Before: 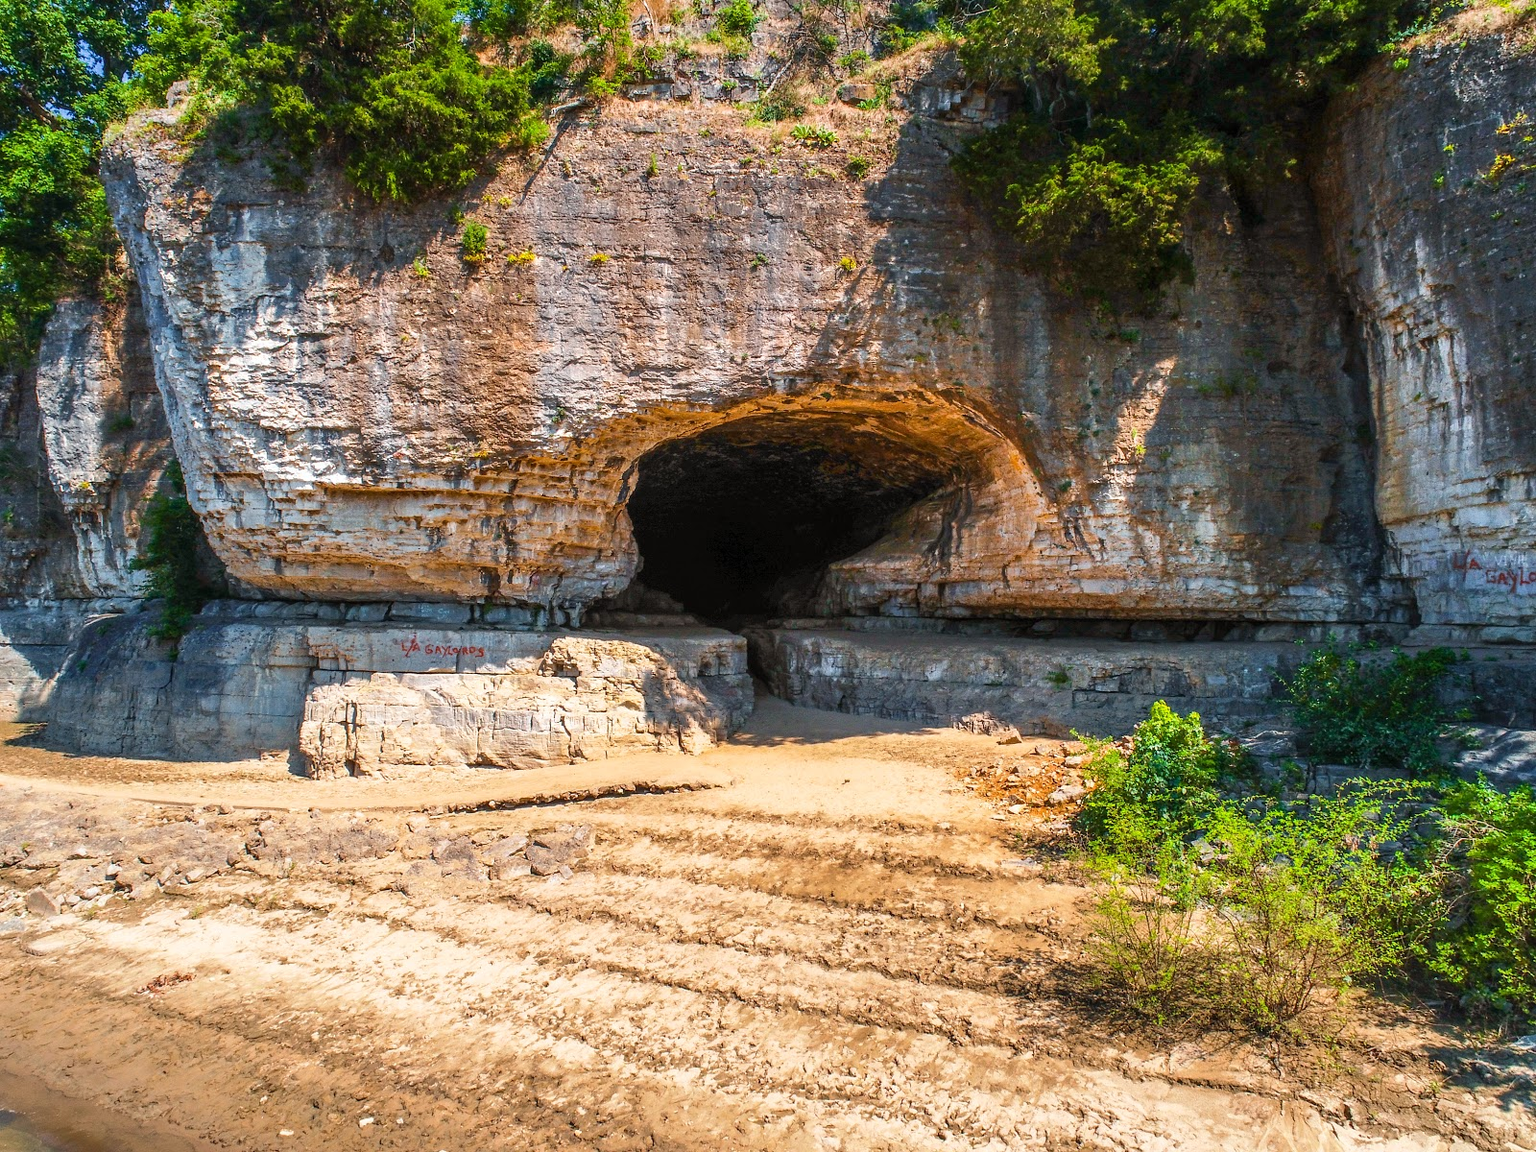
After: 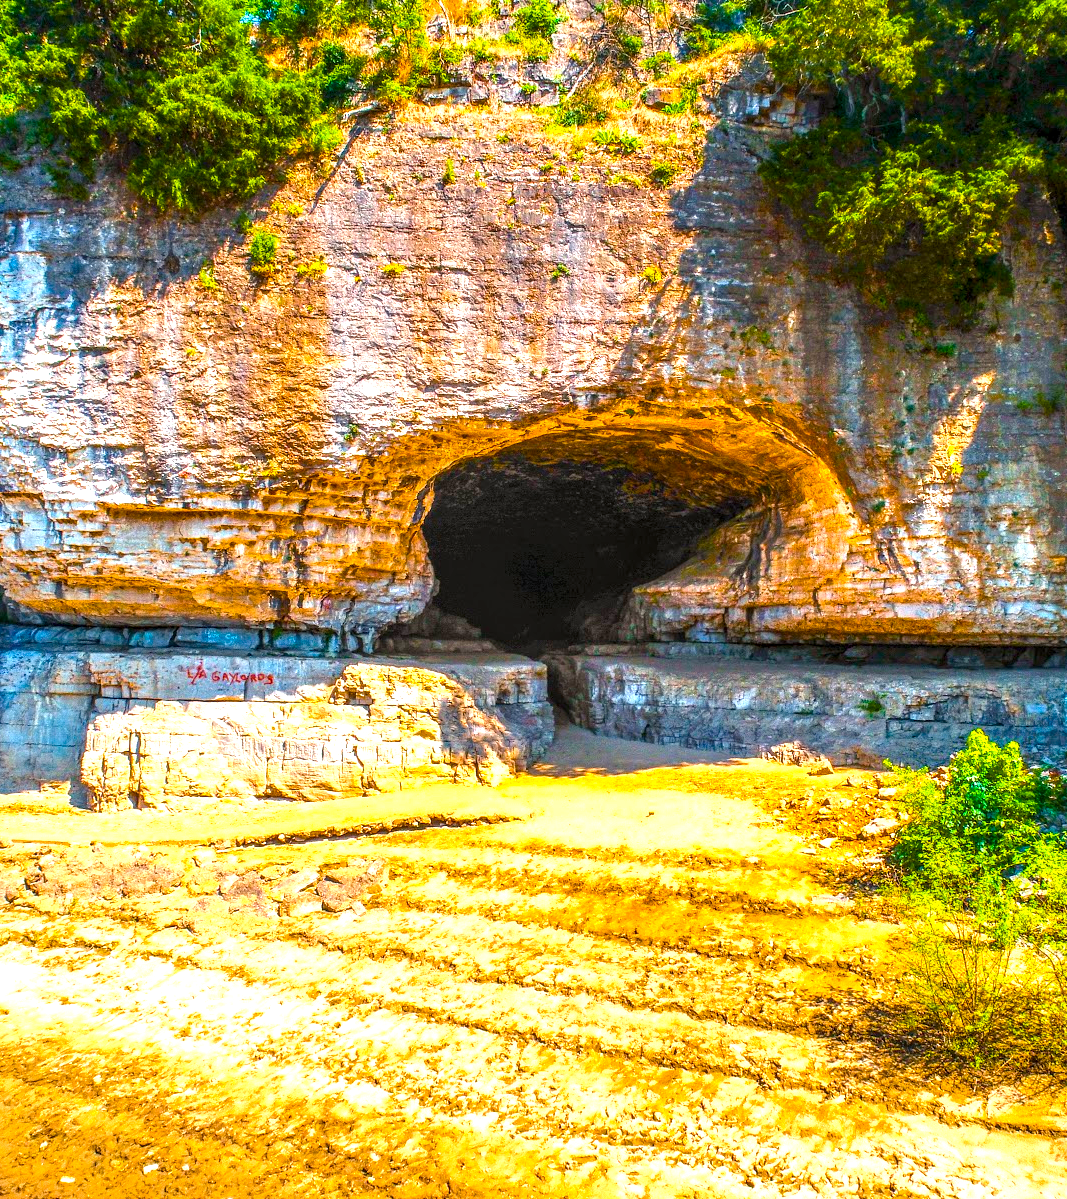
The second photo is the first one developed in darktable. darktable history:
exposure: black level correction 0, exposure 0.892 EV, compensate highlight preservation false
crop and rotate: left 14.467%, right 18.837%
local contrast: detail 130%
color balance rgb: shadows lift › chroma 1.952%, shadows lift › hue 262.78°, perceptual saturation grading › global saturation 29.717%, global vibrance 59.197%
